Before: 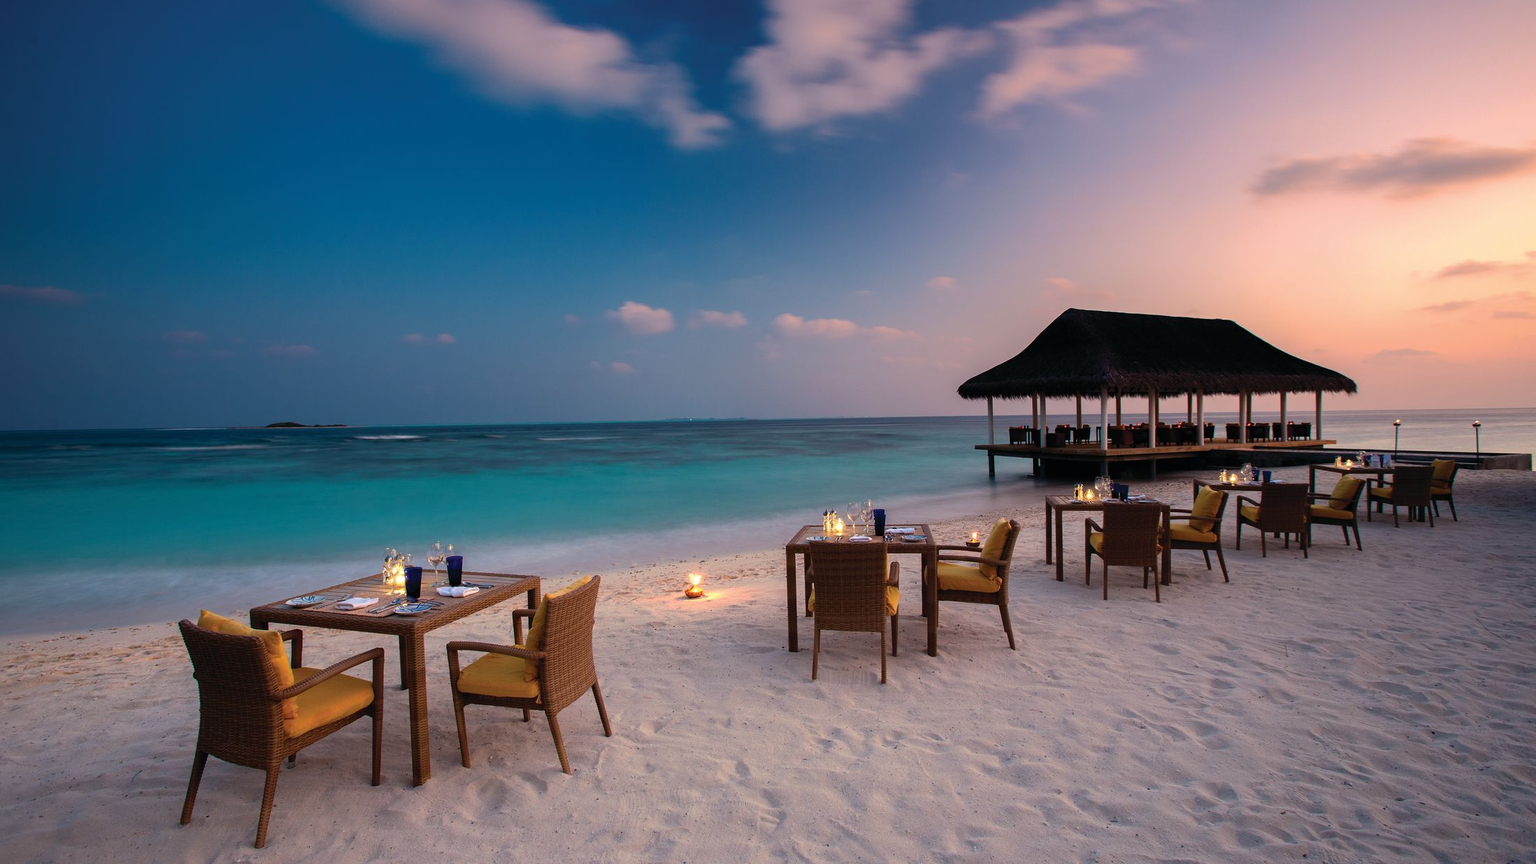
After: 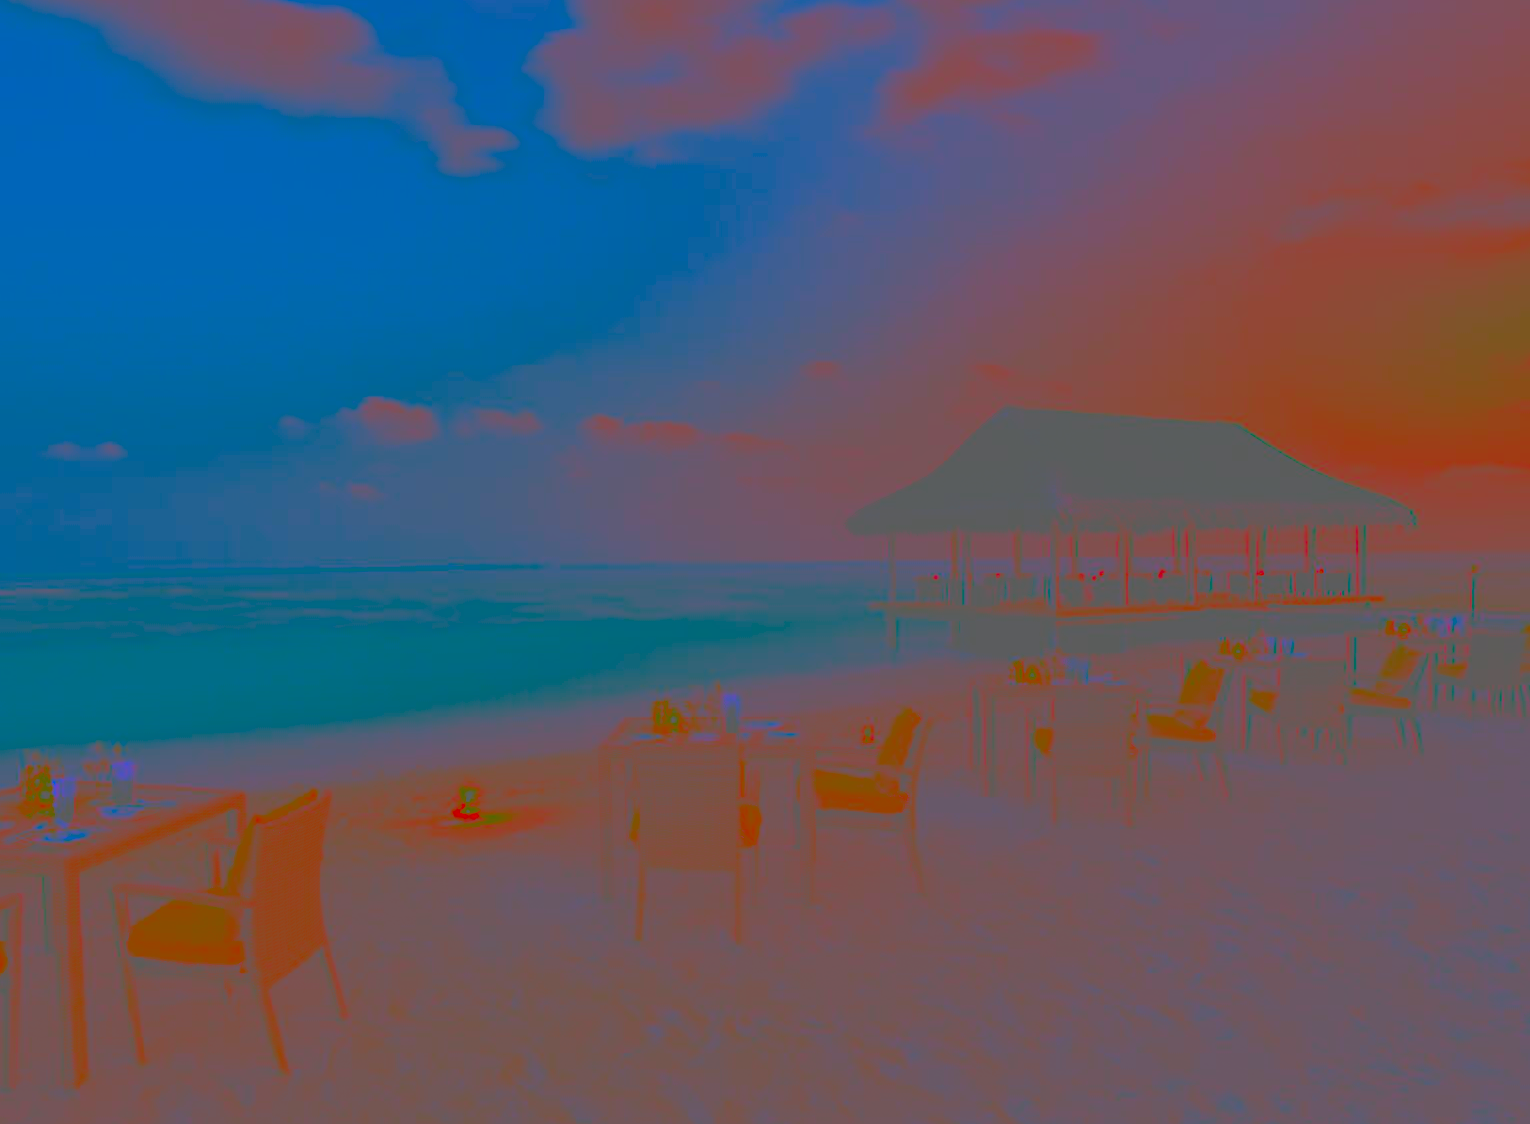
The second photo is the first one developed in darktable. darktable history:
exposure: exposure -0.36 EV, compensate highlight preservation false
contrast brightness saturation: contrast -0.99, brightness -0.17, saturation 0.75
crop and rotate: left 24.034%, top 2.838%, right 6.406%, bottom 6.299%
tone equalizer: on, module defaults
